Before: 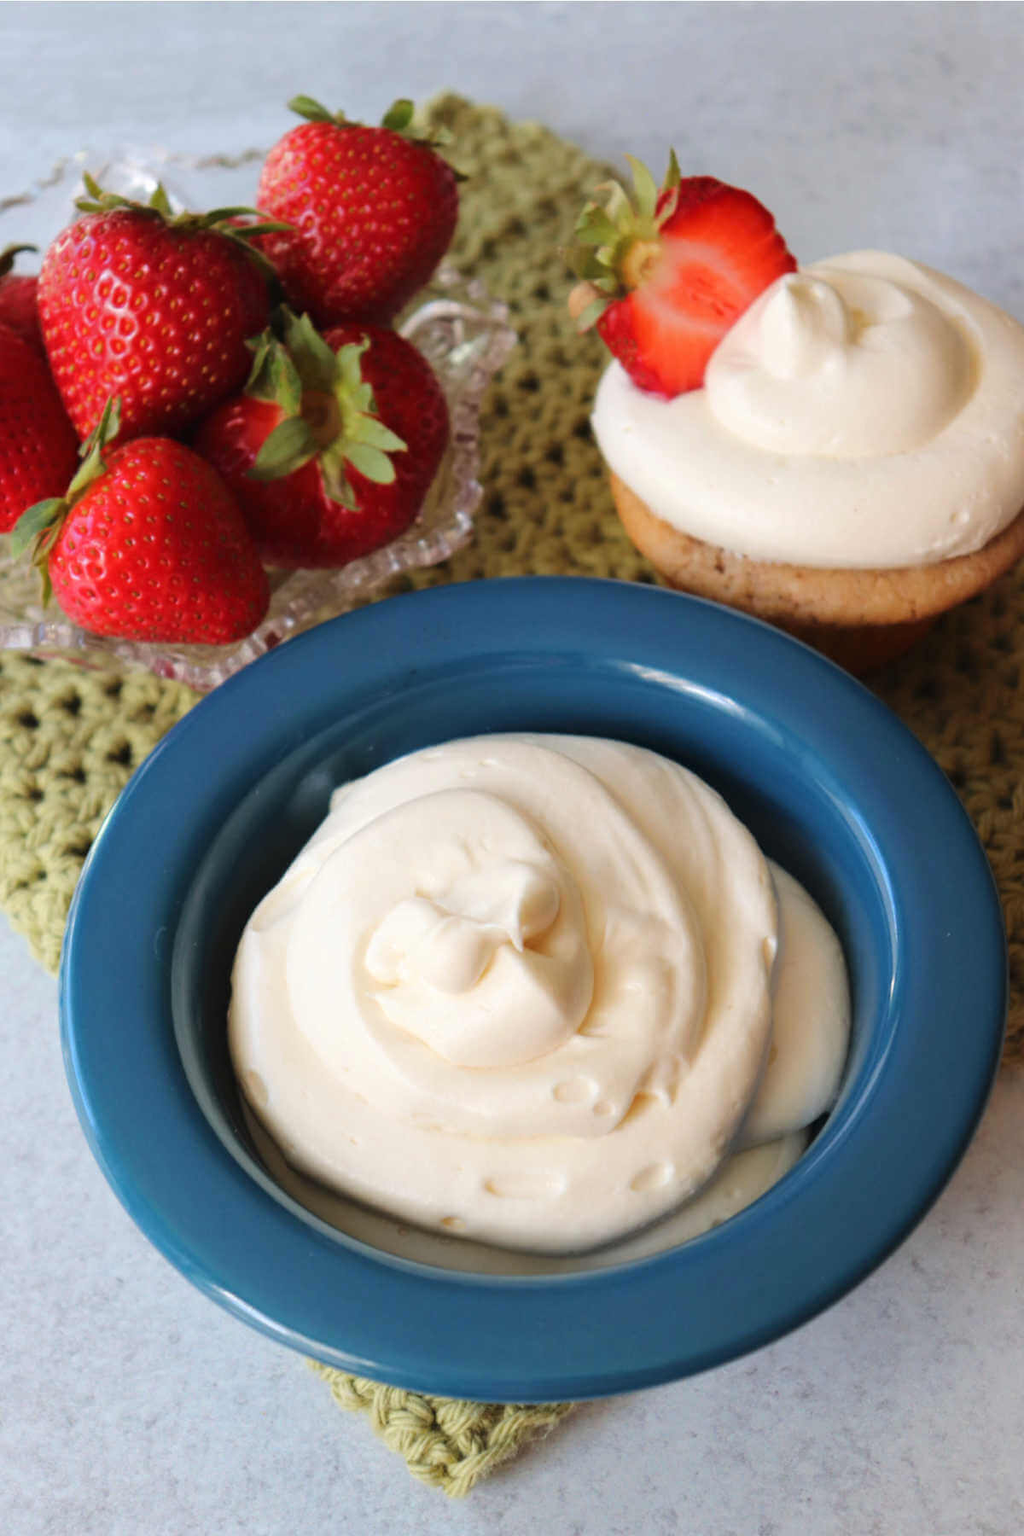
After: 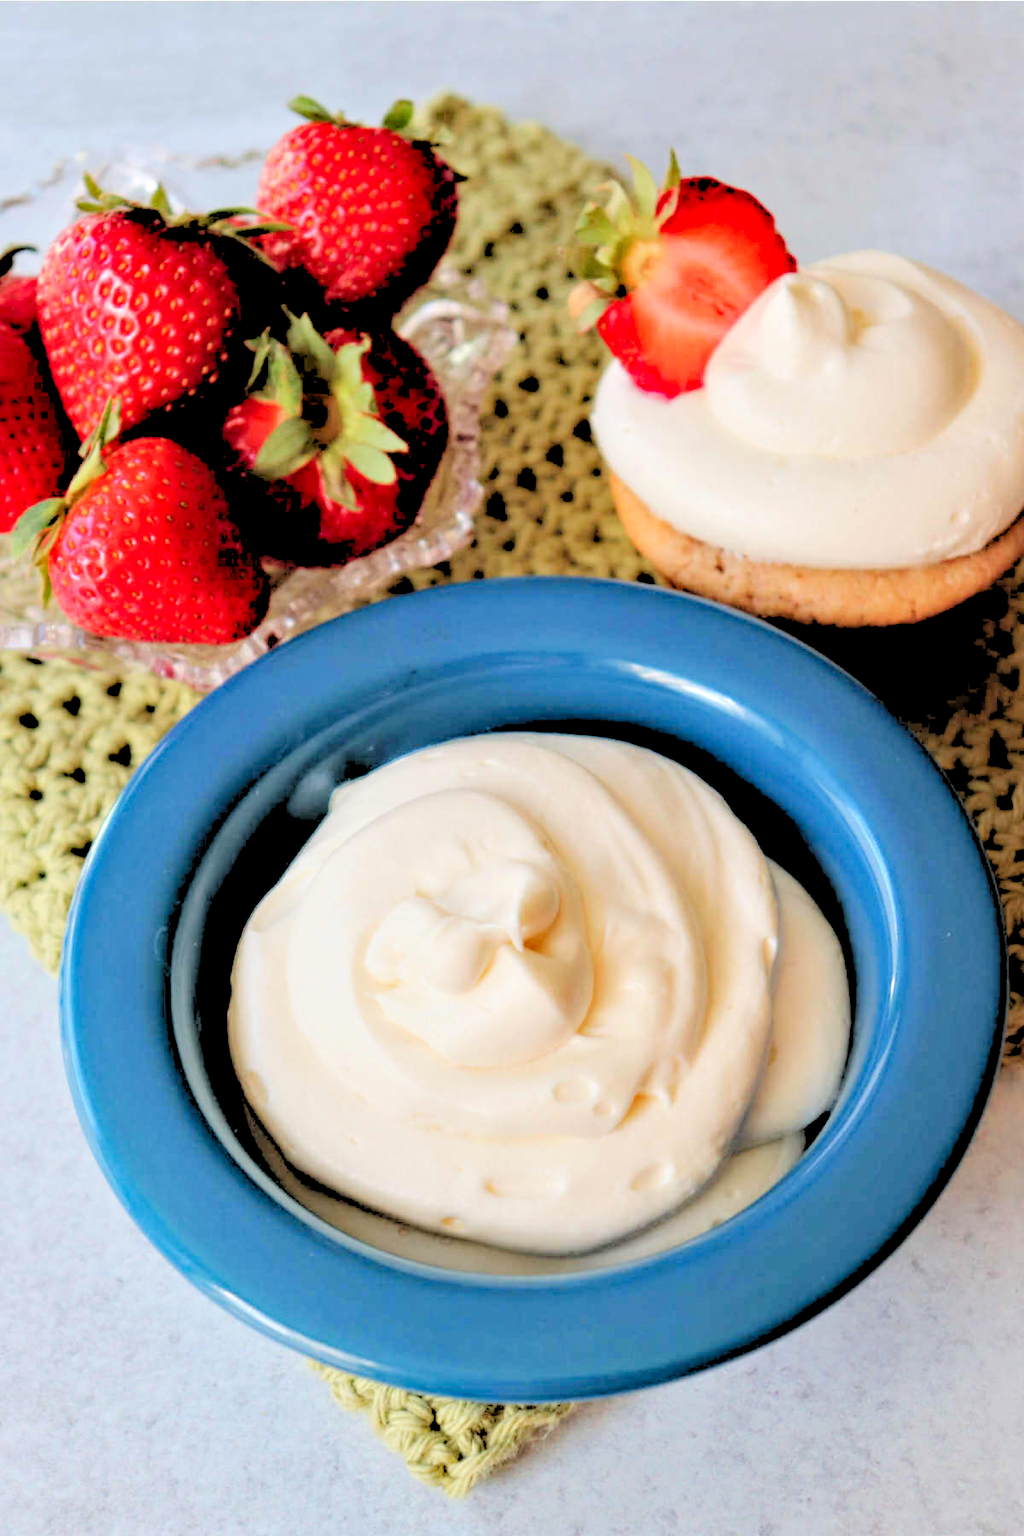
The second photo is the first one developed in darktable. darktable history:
levels: levels [0.093, 0.434, 0.988]
contrast equalizer: y [[0.545, 0.572, 0.59, 0.59, 0.571, 0.545], [0.5 ×6], [0.5 ×6], [0 ×6], [0 ×6]]
rgb levels: preserve colors sum RGB, levels [[0.038, 0.433, 0.934], [0, 0.5, 1], [0, 0.5, 1]]
